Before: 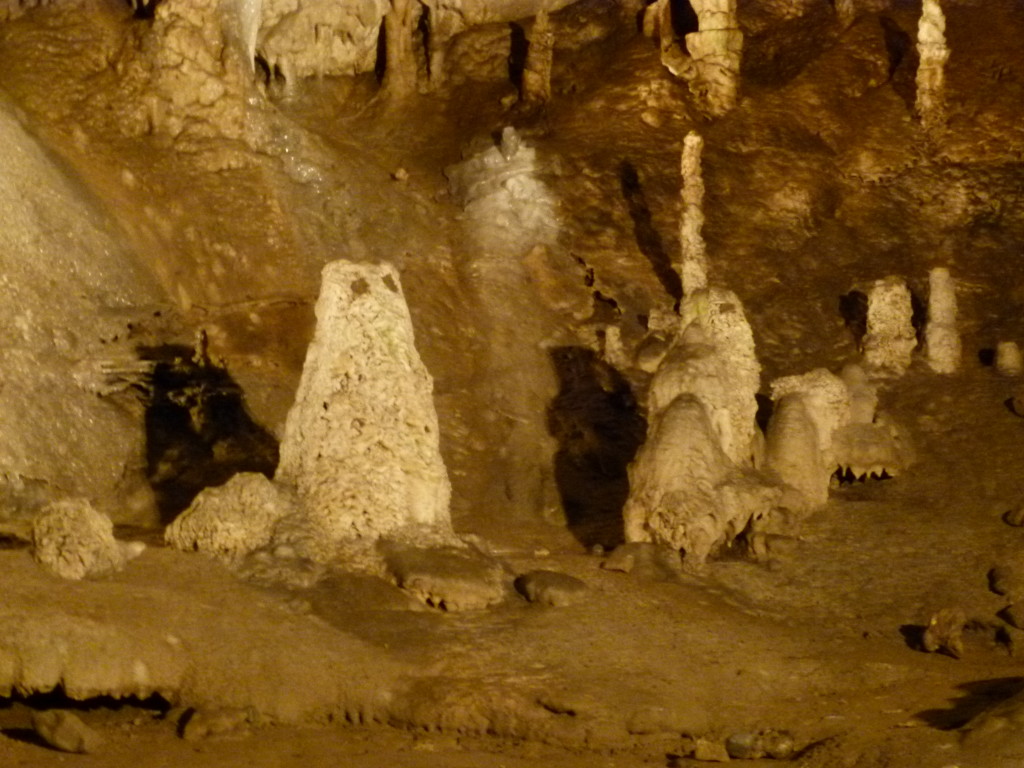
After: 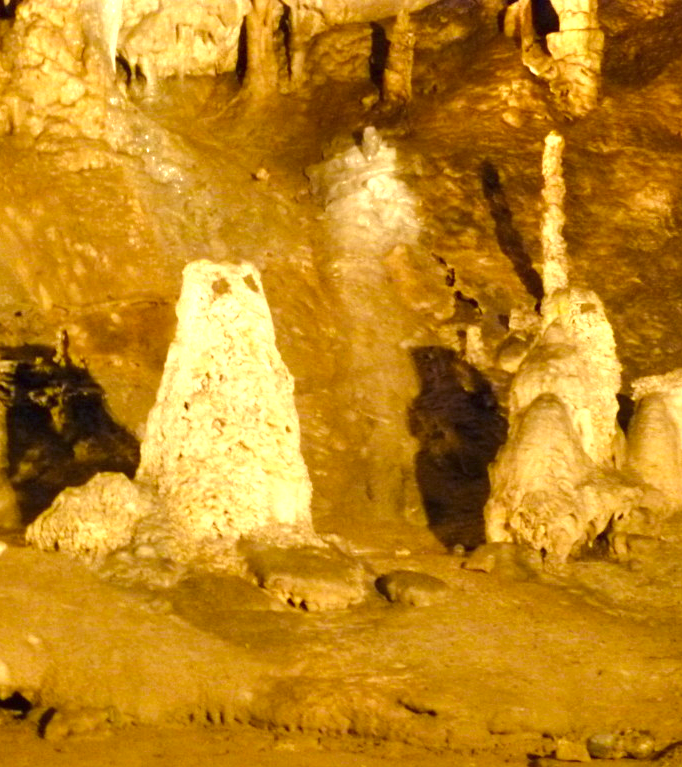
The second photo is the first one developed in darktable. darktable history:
crop and rotate: left 13.618%, right 19.751%
color balance rgb: shadows lift › chroma 3.307%, shadows lift › hue 280.5°, perceptual saturation grading › global saturation 0.844%, perceptual saturation grading › mid-tones 11.619%, perceptual brilliance grading › mid-tones 9.95%, perceptual brilliance grading › shadows 14.573%, global vibrance 20%
exposure: black level correction 0, exposure 1.2 EV, compensate highlight preservation false
